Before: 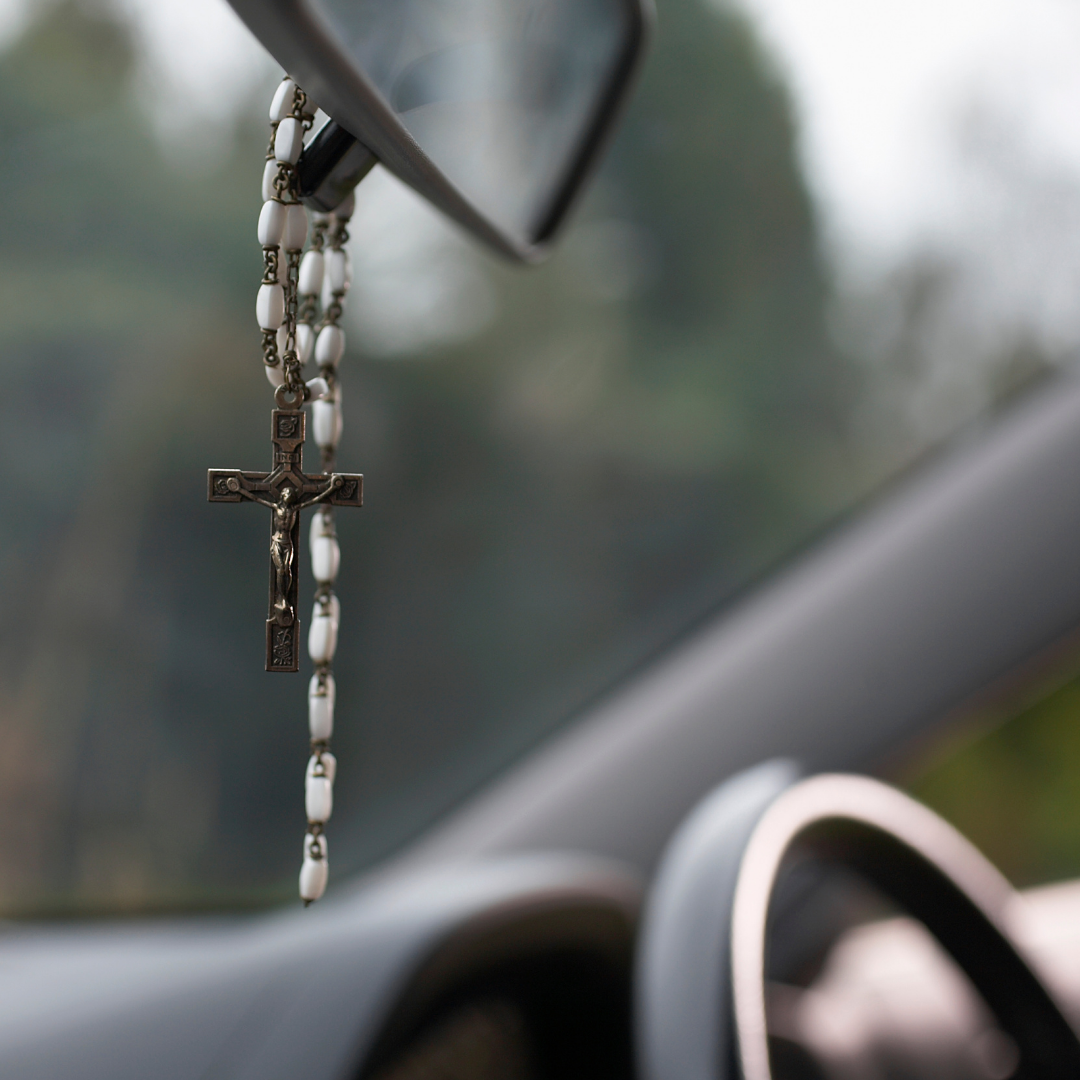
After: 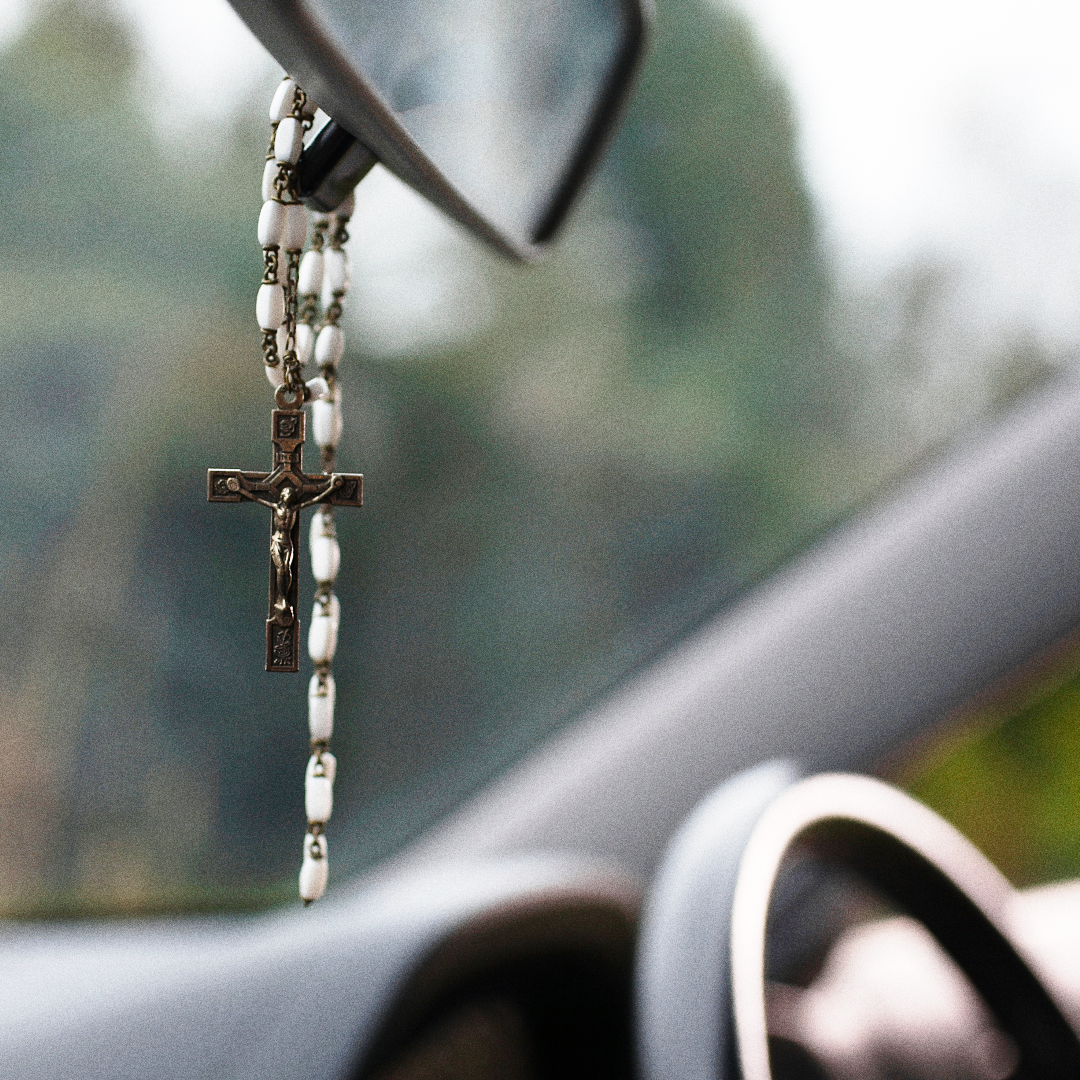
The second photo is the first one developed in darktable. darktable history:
base curve: curves: ch0 [(0, 0) (0.028, 0.03) (0.121, 0.232) (0.46, 0.748) (0.859, 0.968) (1, 1)], preserve colors none
grain: coarseness 0.09 ISO, strength 40%
